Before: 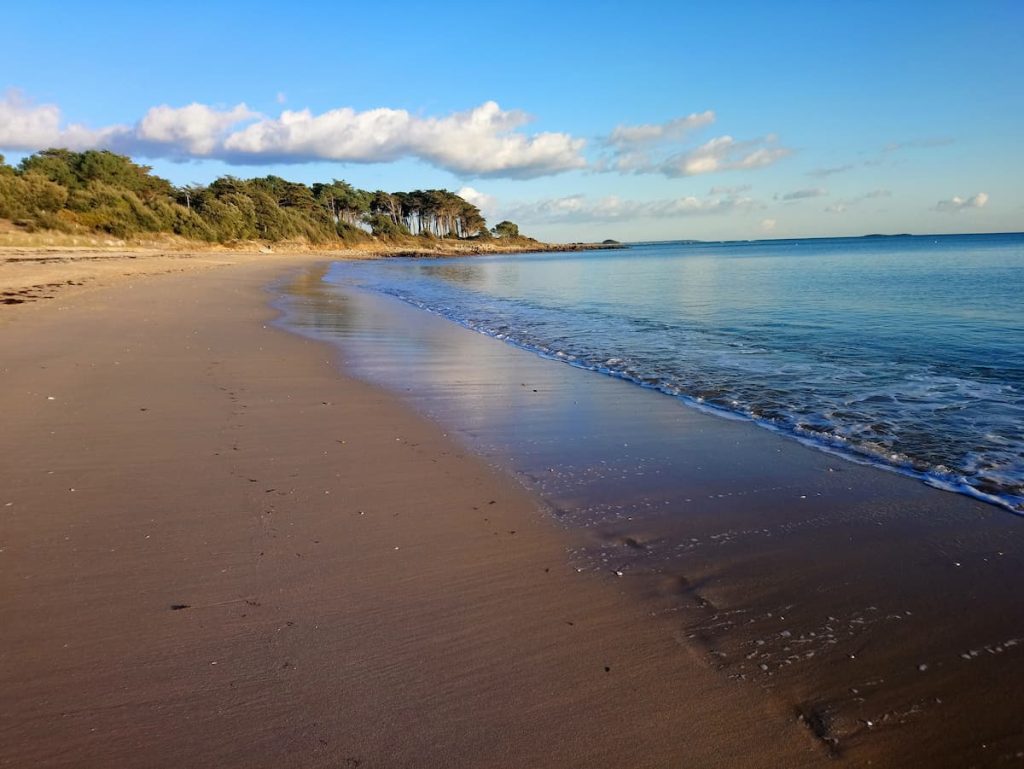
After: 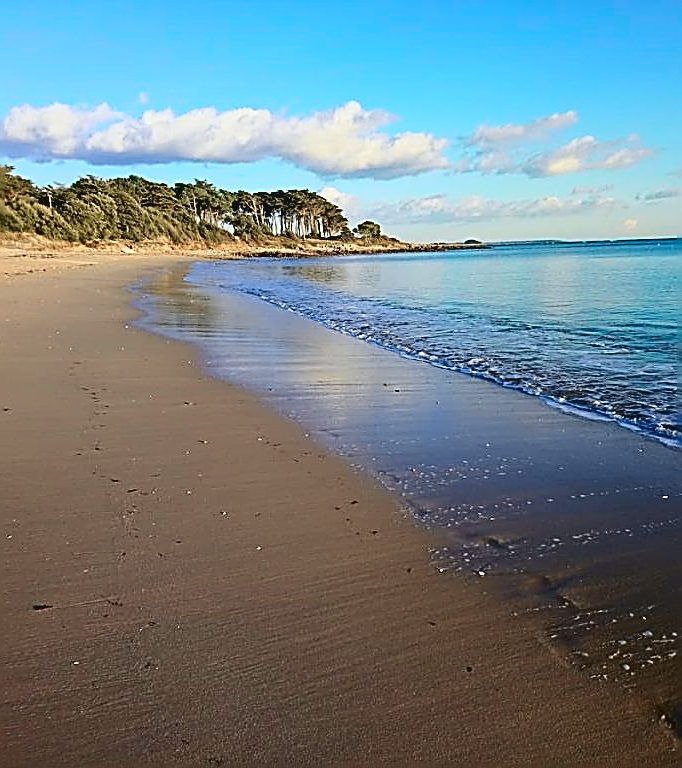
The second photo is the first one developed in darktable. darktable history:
sharpen: amount 2
local contrast: mode bilateral grid, contrast 100, coarseness 100, detail 91%, midtone range 0.2
exposure: compensate exposure bias true, compensate highlight preservation false
crop and rotate: left 13.537%, right 19.796%
tone curve: curves: ch0 [(0, 0.039) (0.104, 0.103) (0.273, 0.267) (0.448, 0.487) (0.704, 0.761) (0.886, 0.922) (0.994, 0.971)]; ch1 [(0, 0) (0.335, 0.298) (0.446, 0.413) (0.485, 0.487) (0.515, 0.503) (0.566, 0.563) (0.641, 0.655) (1, 1)]; ch2 [(0, 0) (0.314, 0.301) (0.421, 0.411) (0.502, 0.494) (0.528, 0.54) (0.557, 0.559) (0.612, 0.605) (0.722, 0.686) (1, 1)], color space Lab, independent channels, preserve colors none
